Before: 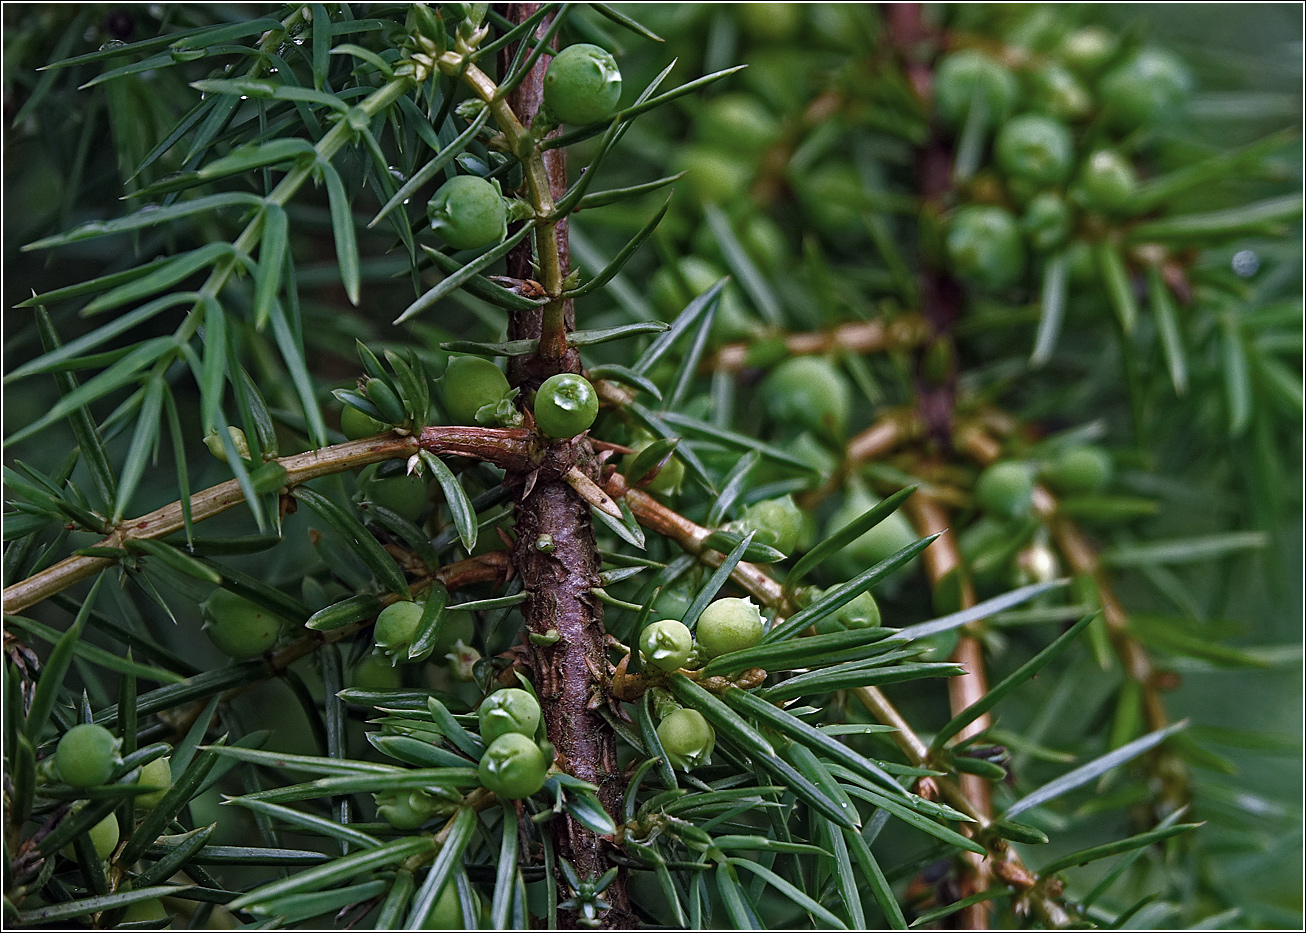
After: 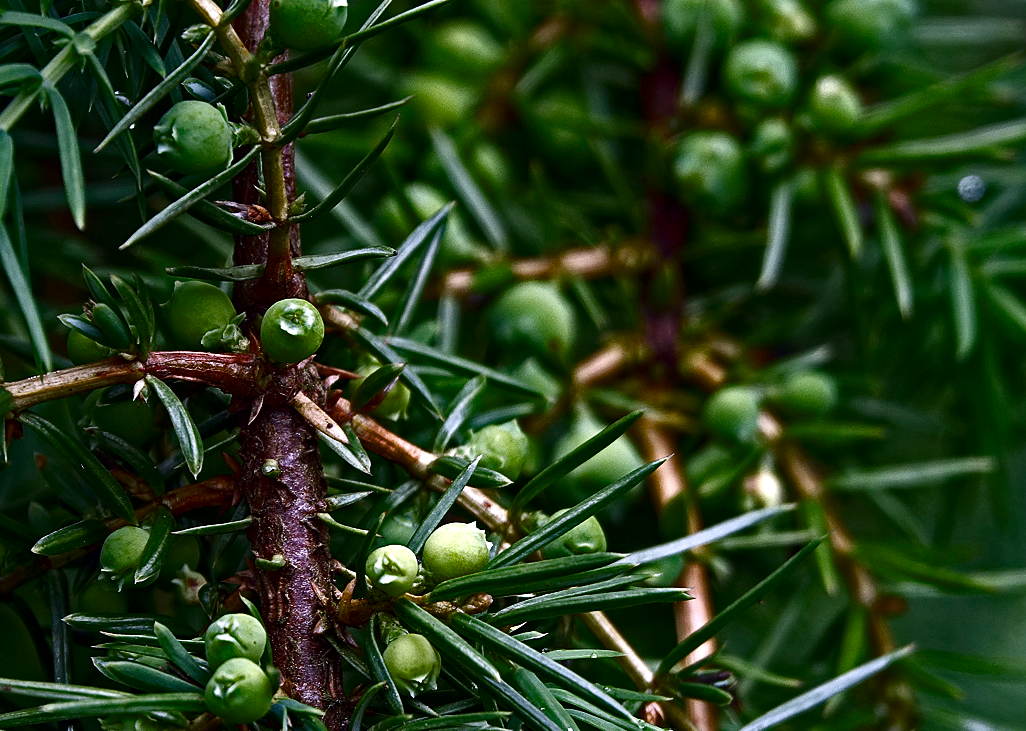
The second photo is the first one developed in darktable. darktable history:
exposure: black level correction 0.001, exposure 0.499 EV, compensate highlight preservation false
contrast brightness saturation: contrast 0.192, brightness -0.244, saturation 0.114
crop and rotate: left 21.004%, top 8.042%, right 0.362%, bottom 13.544%
